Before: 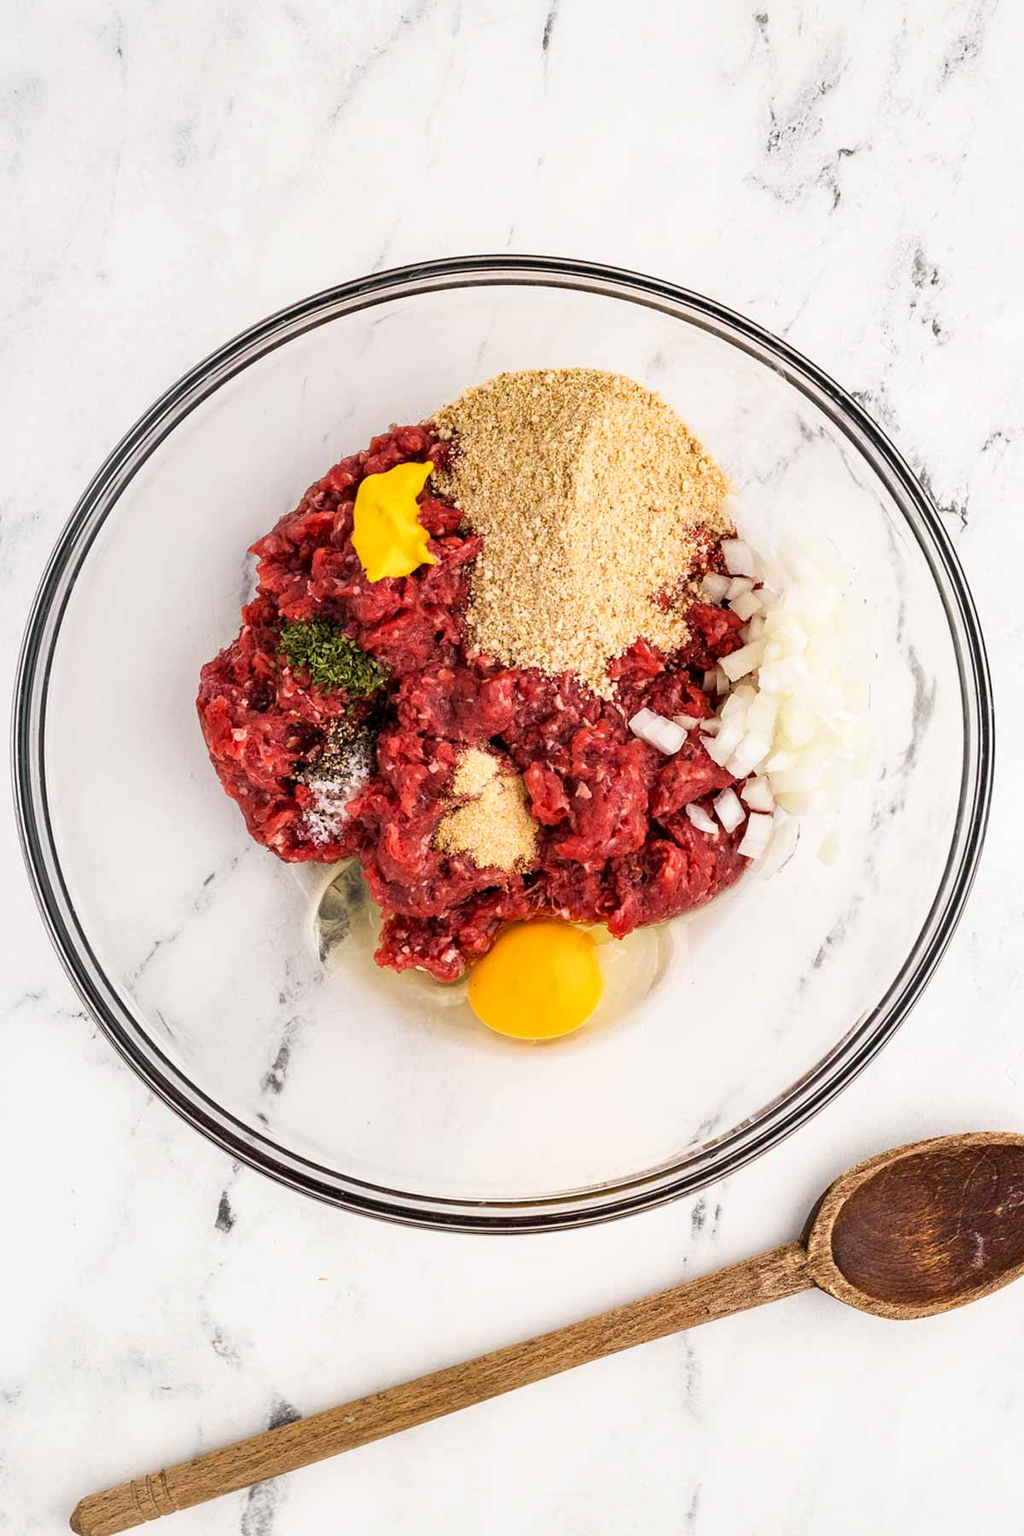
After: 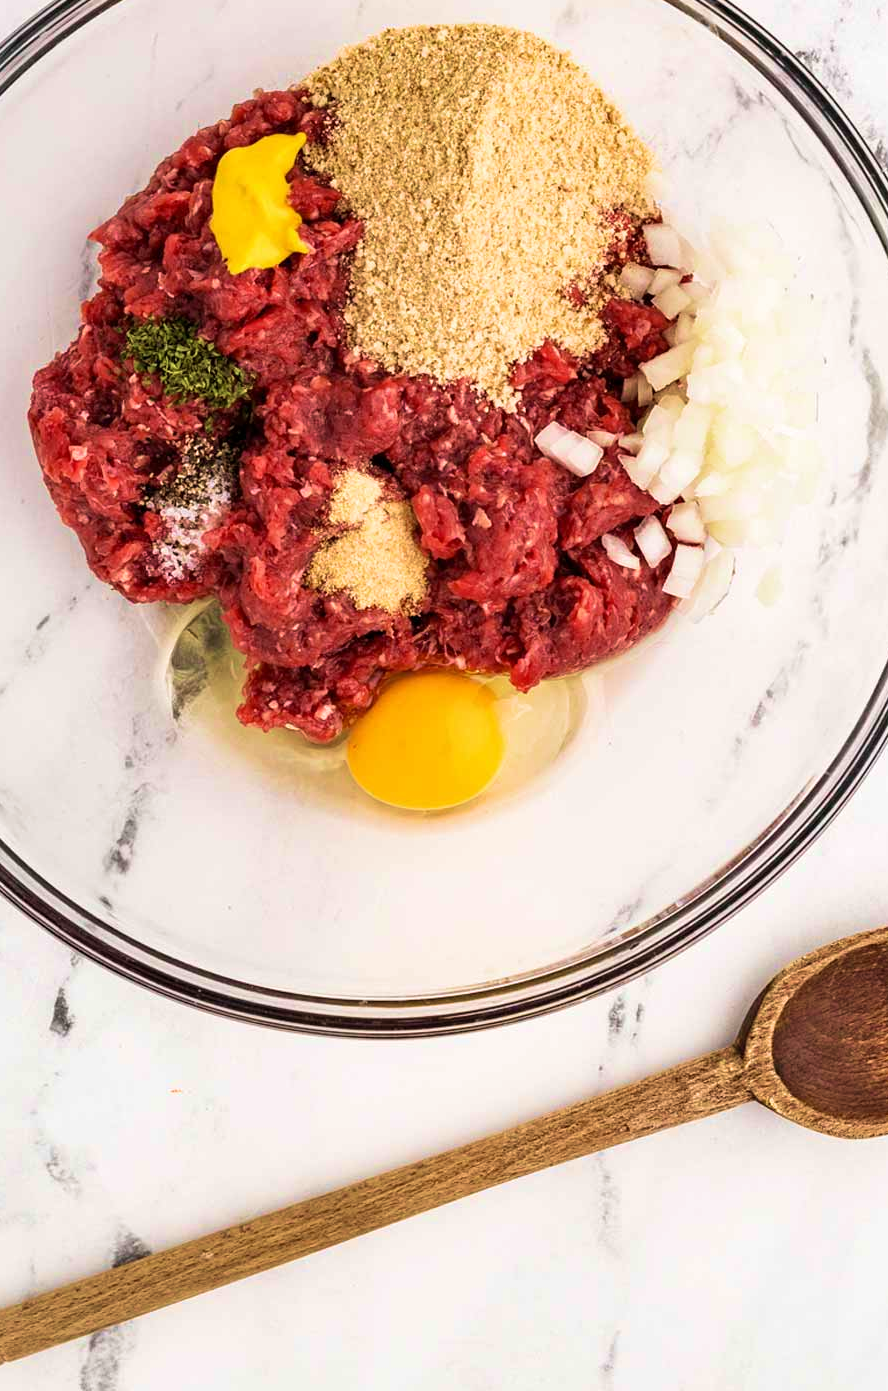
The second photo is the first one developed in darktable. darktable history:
velvia: strength 56.64%
crop: left 16.858%, top 22.684%, right 9.121%
